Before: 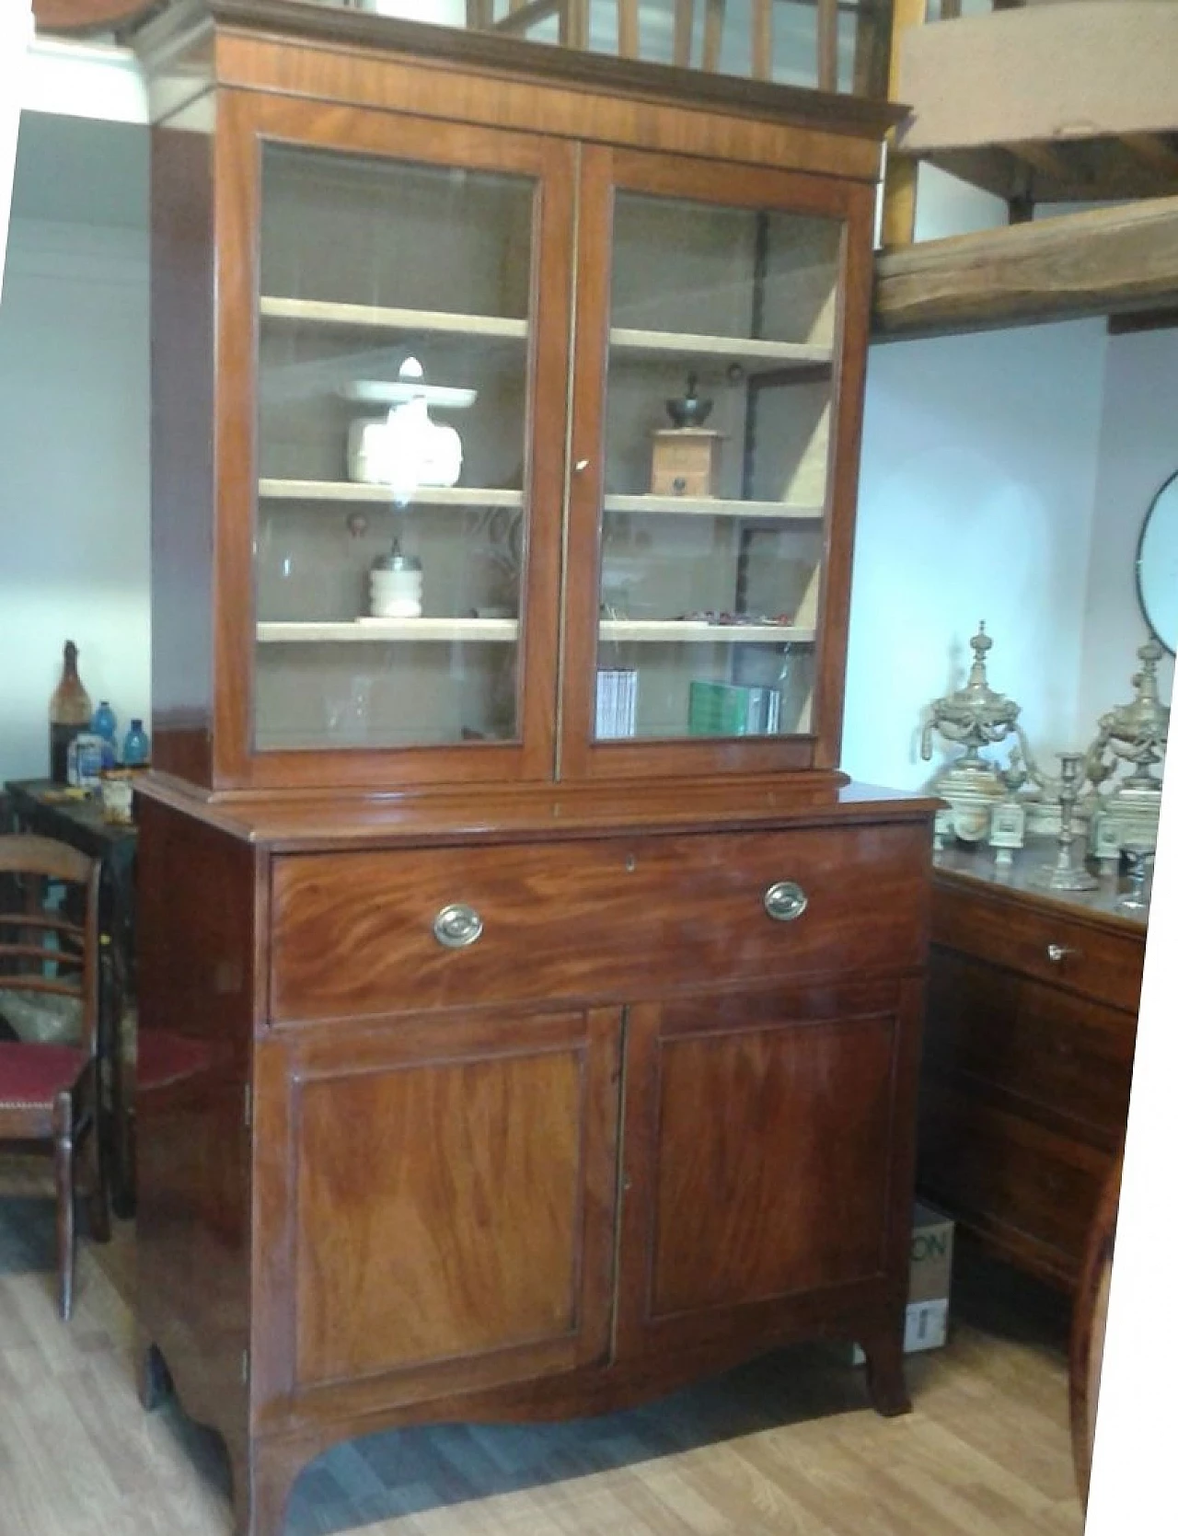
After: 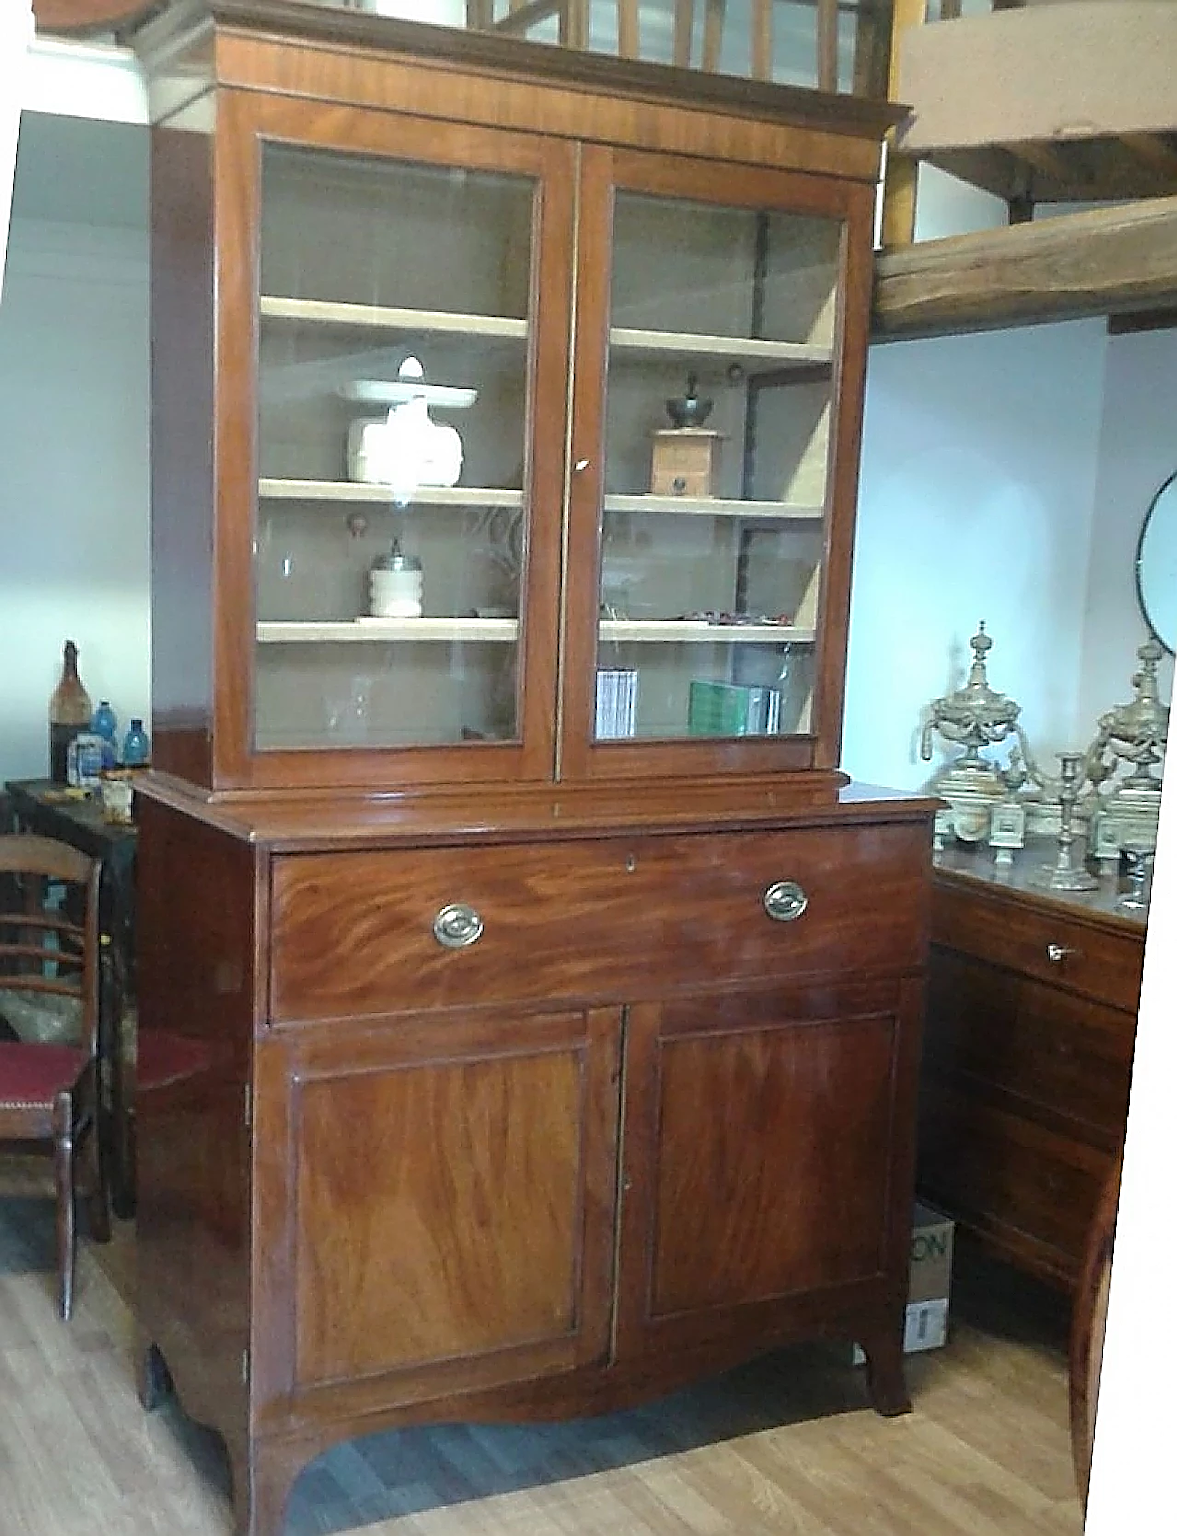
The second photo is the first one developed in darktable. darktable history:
sharpen: amount 1.875
